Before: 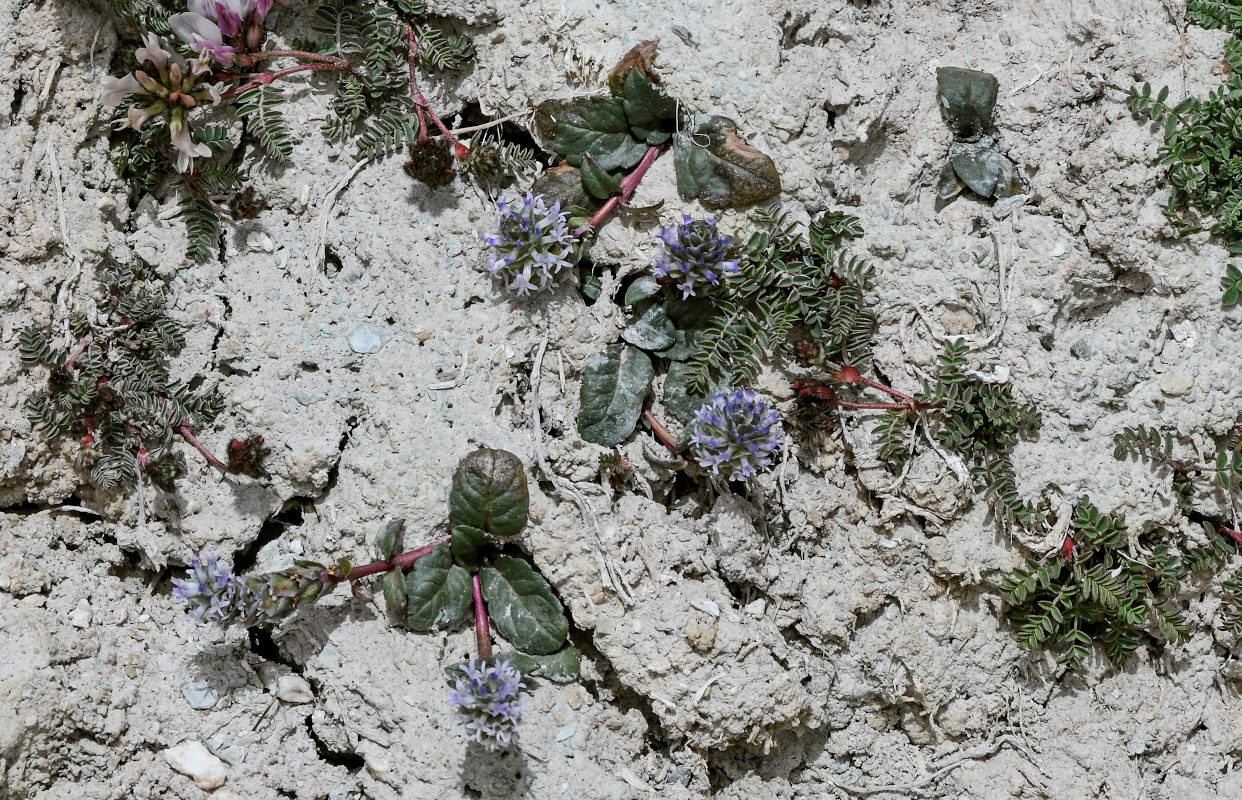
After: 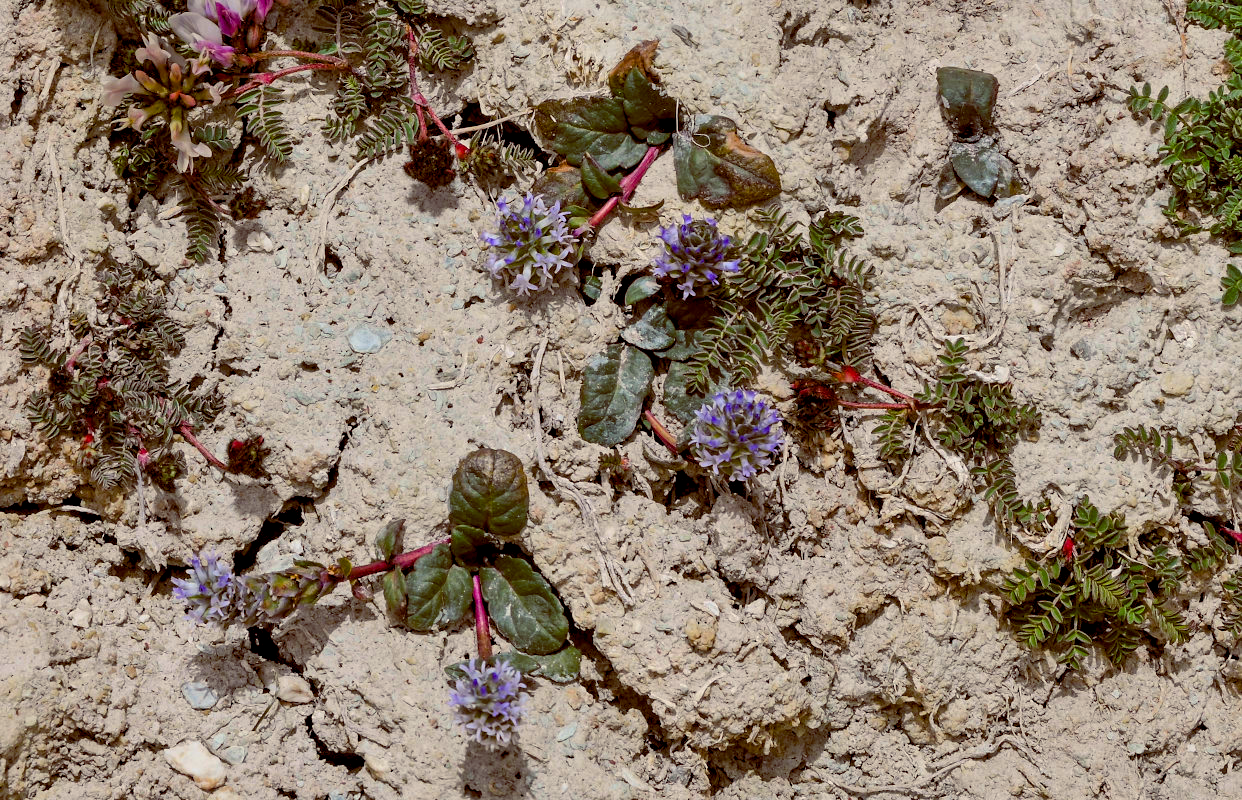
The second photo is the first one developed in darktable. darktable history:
color balance rgb: highlights gain › chroma 3.033%, highlights gain › hue 76.05°, global offset › luminance -0.203%, global offset › chroma 0.261%, linear chroma grading › global chroma 24.436%, perceptual saturation grading › global saturation 29.765%, perceptual brilliance grading › global brilliance -1.161%, perceptual brilliance grading › highlights -1.782%, perceptual brilliance grading › mid-tones -0.77%, perceptual brilliance grading › shadows -1.305%, global vibrance 20%
shadows and highlights: soften with gaussian
